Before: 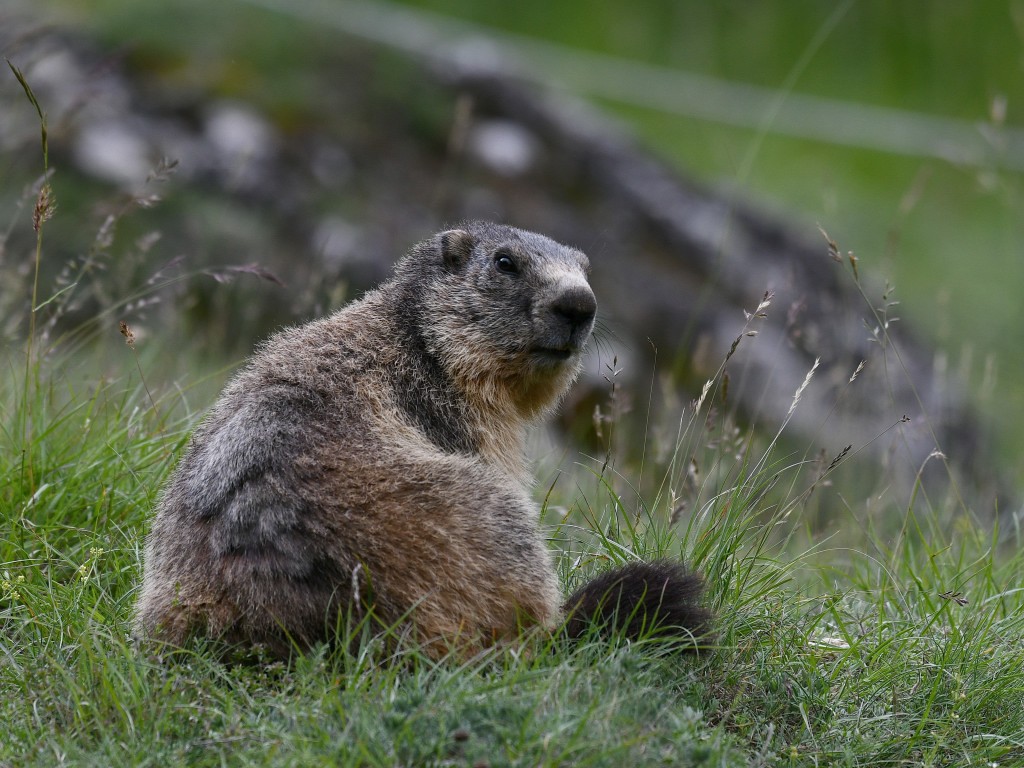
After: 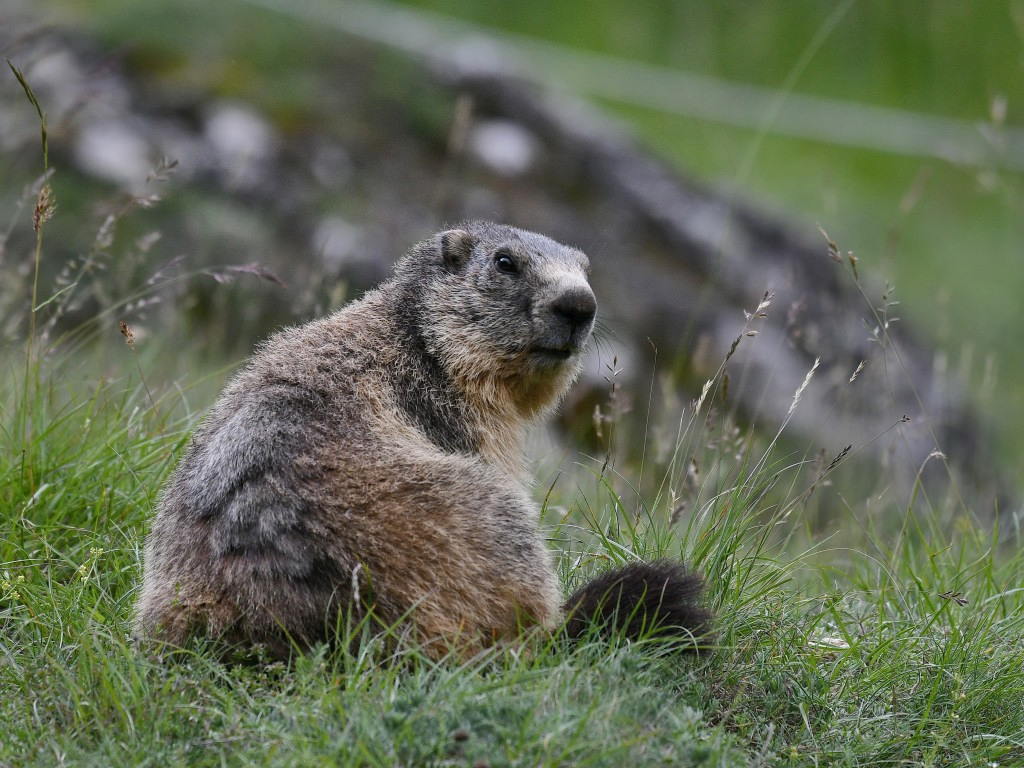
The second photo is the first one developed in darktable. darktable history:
shadows and highlights: shadows 75.14, highlights -60.95, soften with gaussian
